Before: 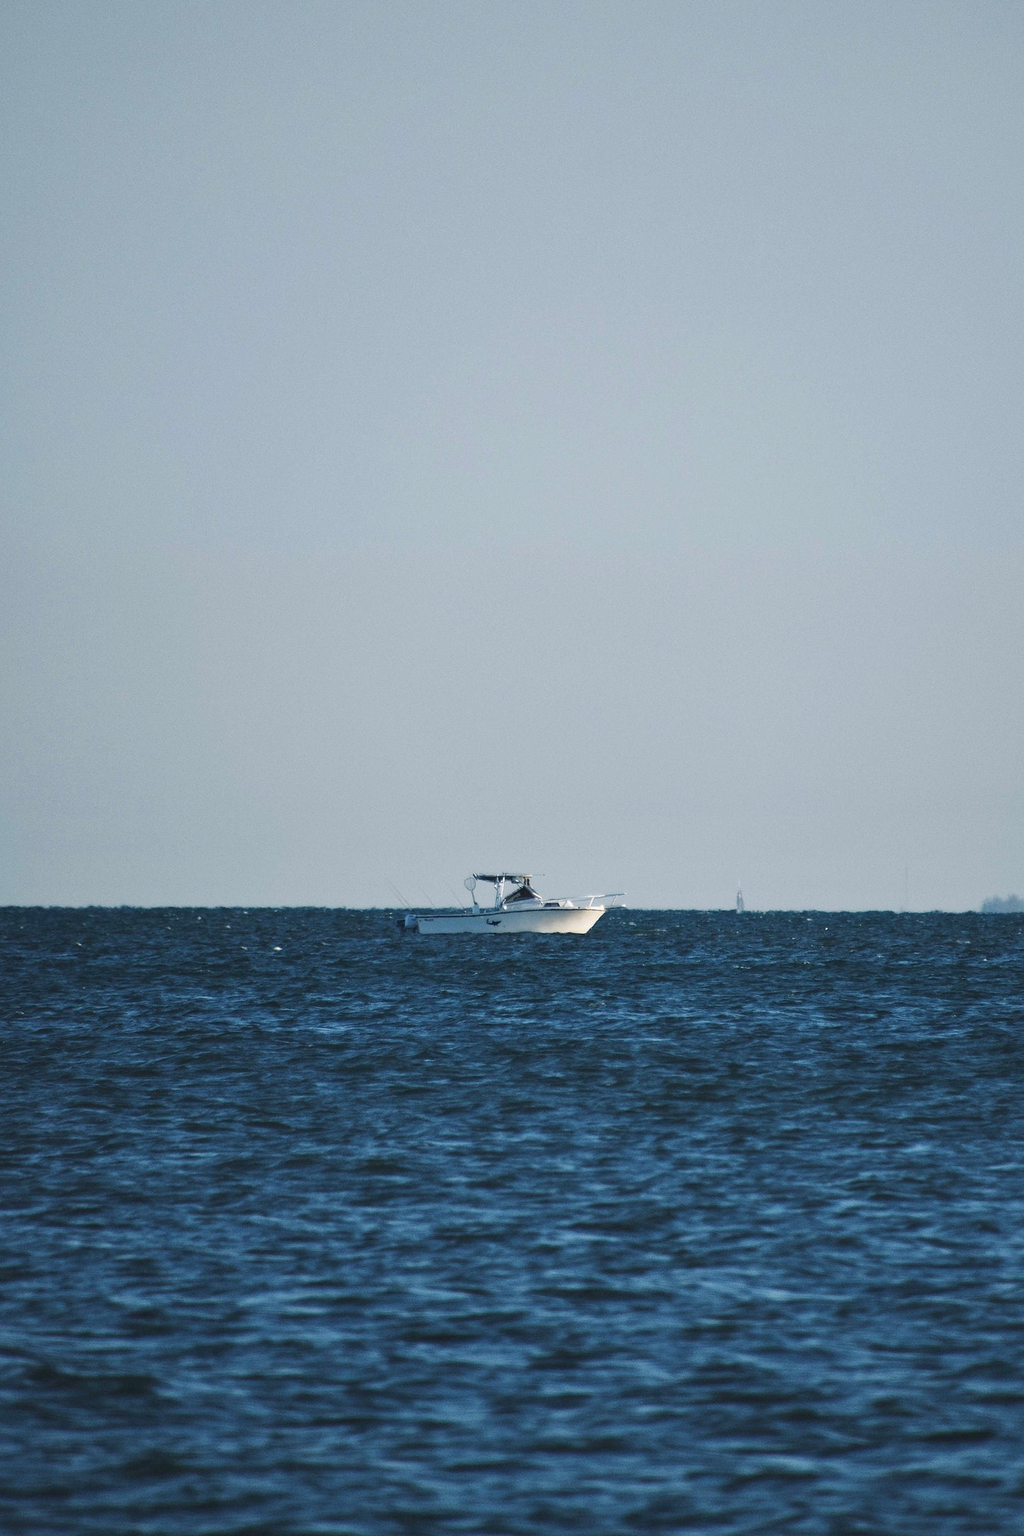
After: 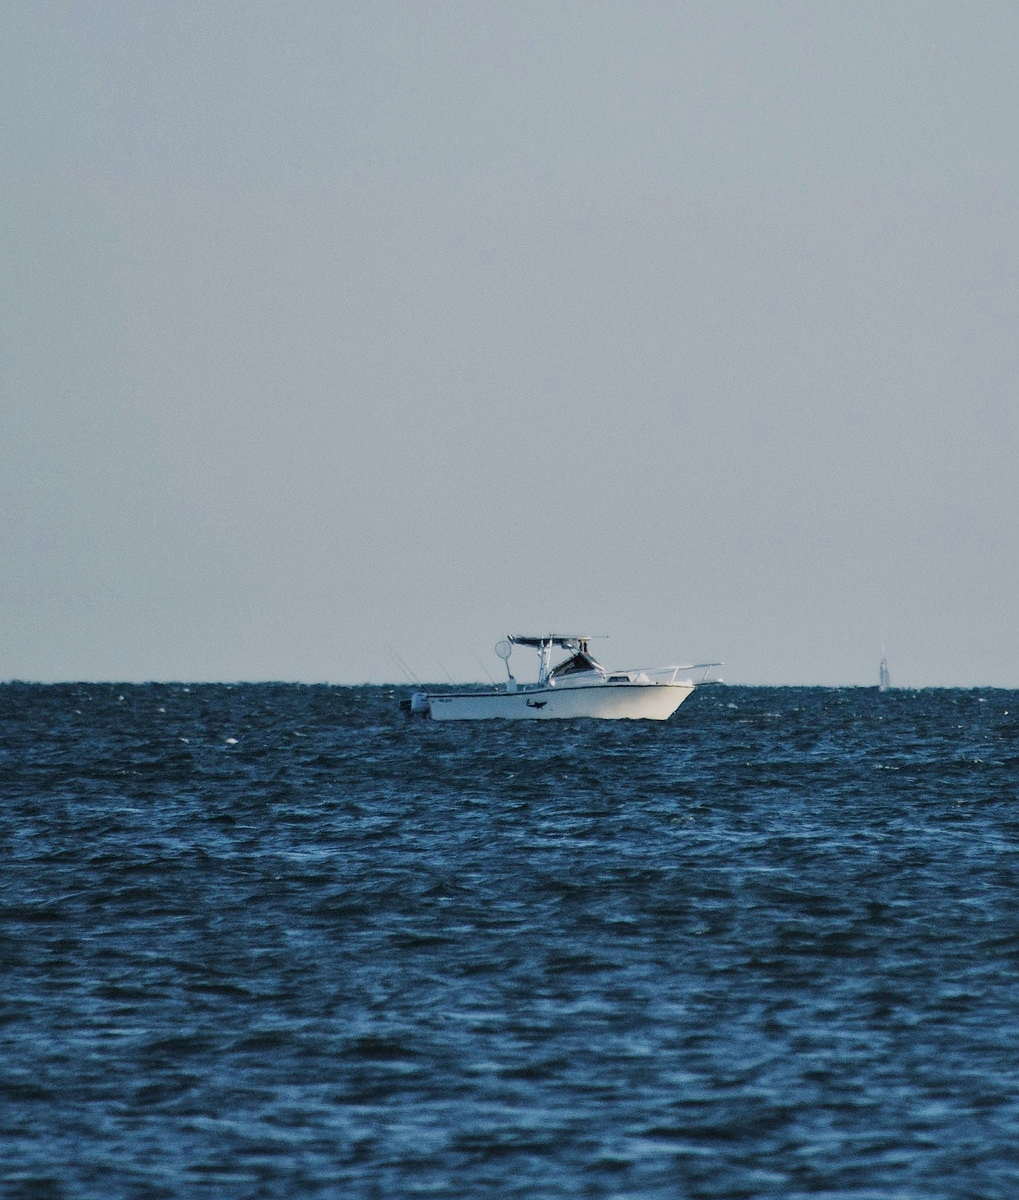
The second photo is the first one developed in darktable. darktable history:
local contrast: mode bilateral grid, contrast 20, coarseness 50, detail 120%, midtone range 0.2
filmic rgb: black relative exposure -7.65 EV, white relative exposure 4.56 EV, hardness 3.61
crop: left 11.123%, top 27.61%, right 18.3%, bottom 17.034%
